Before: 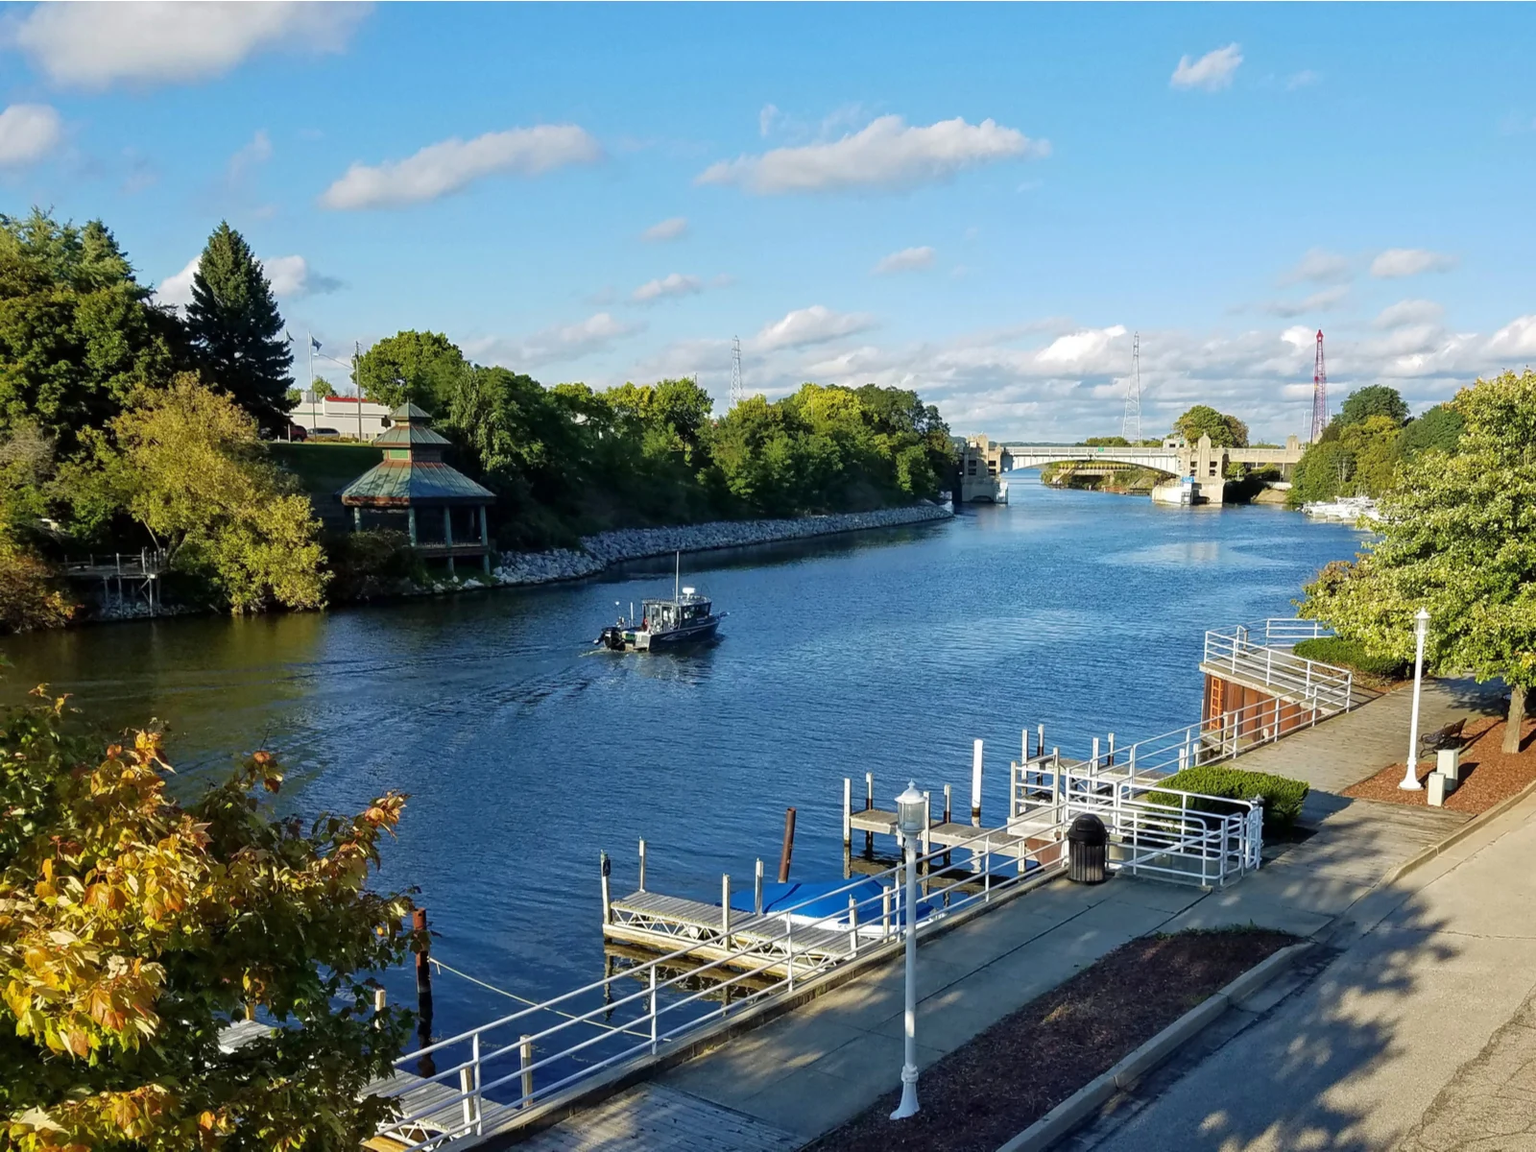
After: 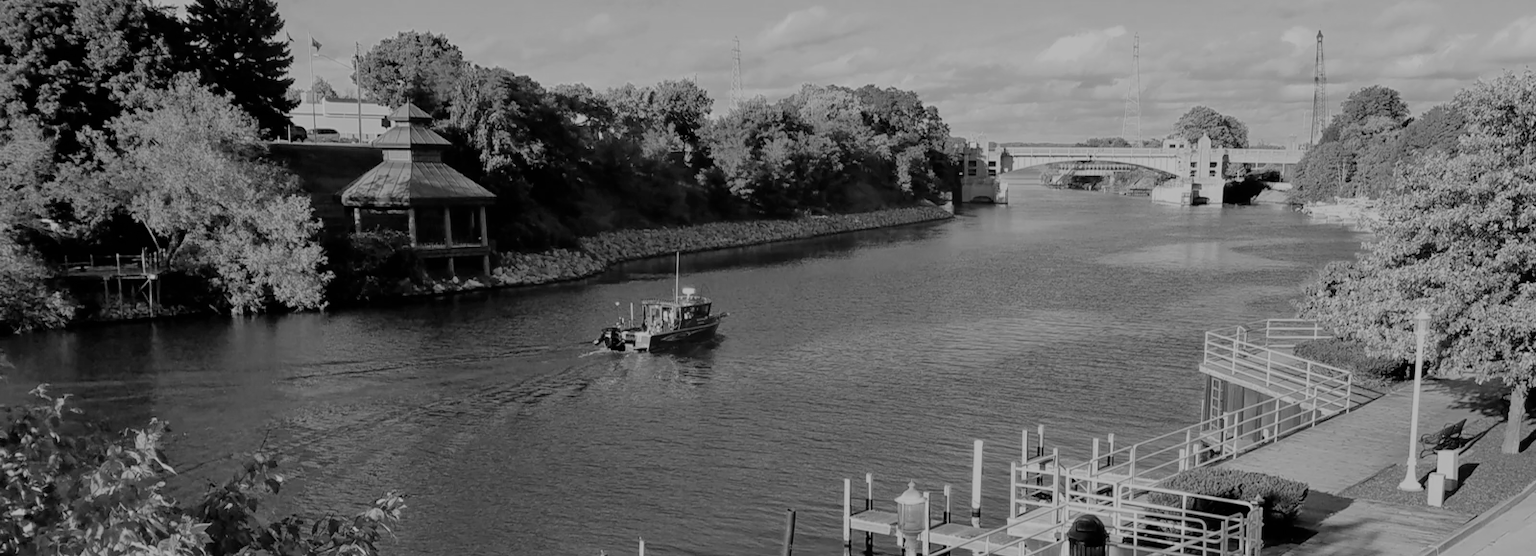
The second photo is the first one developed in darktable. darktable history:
filmic rgb: white relative exposure 8 EV, threshold 3 EV, hardness 2.44, latitude 10.07%, contrast 0.72, highlights saturation mix 10%, shadows ↔ highlights balance 1.38%, color science v4 (2020), enable highlight reconstruction true
crop and rotate: top 26.056%, bottom 25.543%
monochrome: a -3.63, b -0.465
